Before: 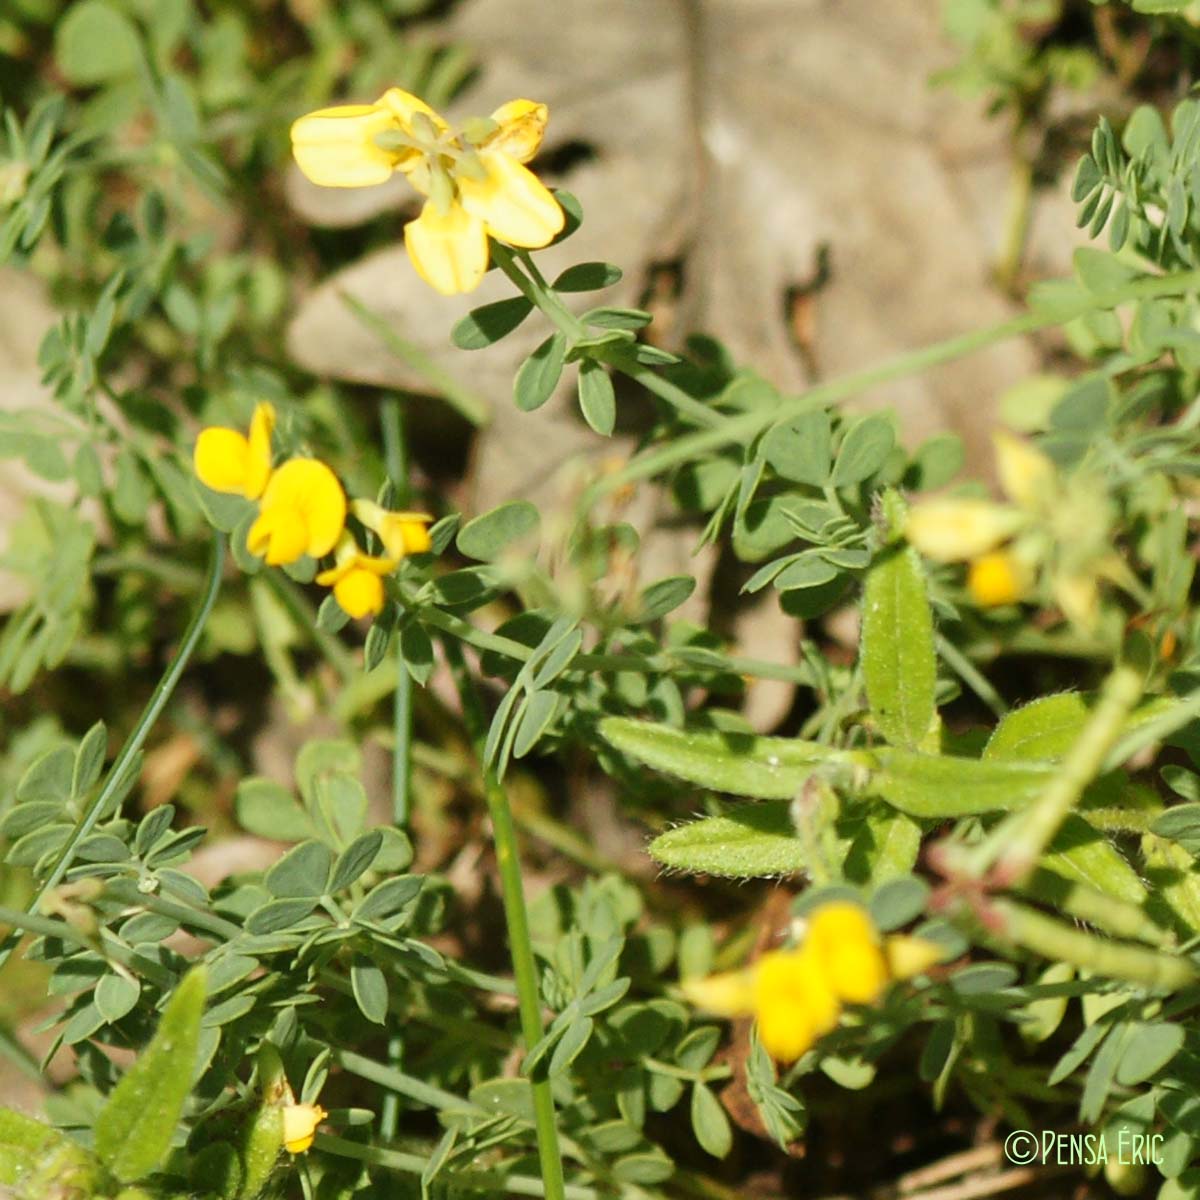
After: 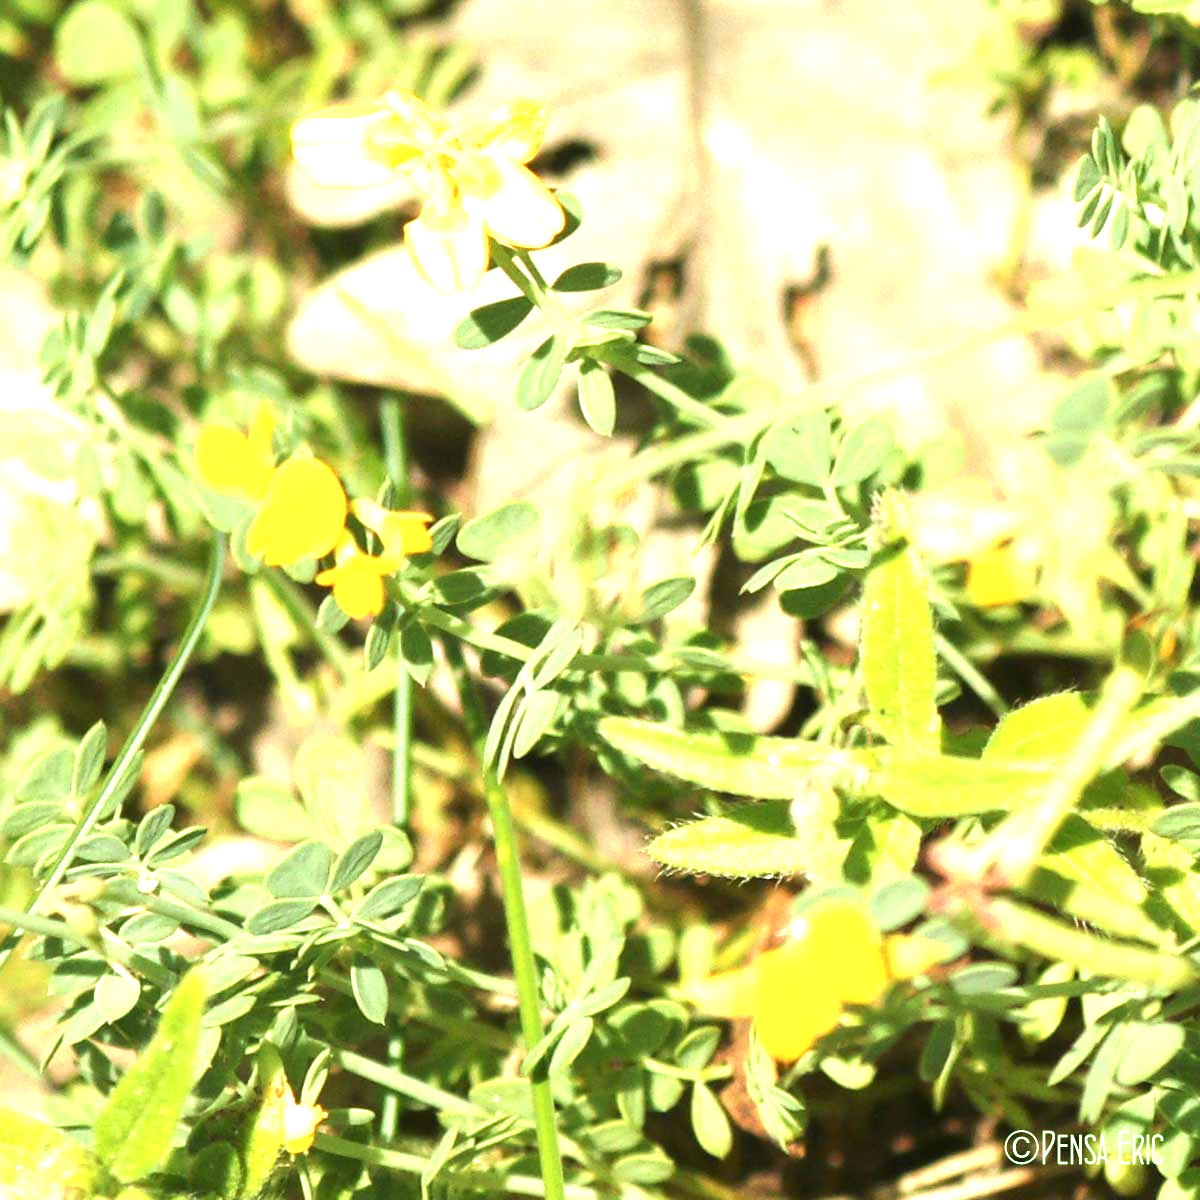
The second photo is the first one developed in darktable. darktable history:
exposure: black level correction 0, exposure 1.561 EV, compensate highlight preservation false
contrast brightness saturation: saturation -0.039
